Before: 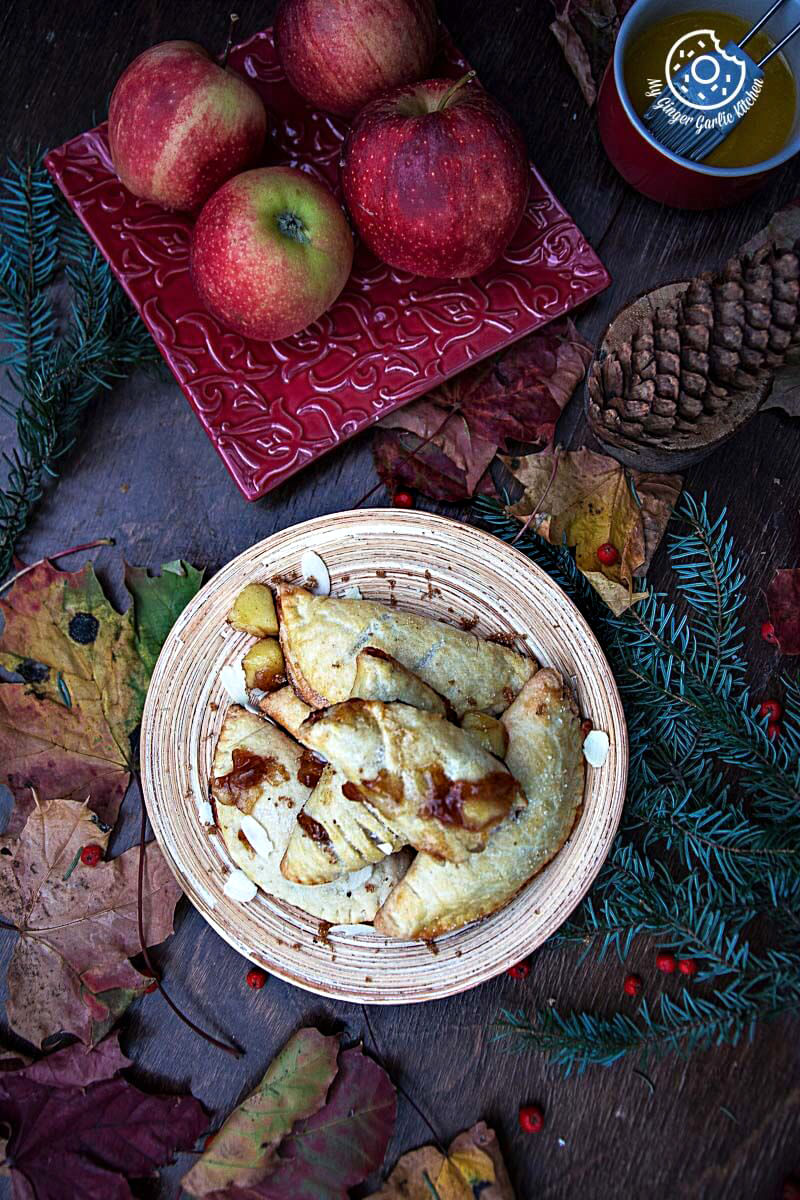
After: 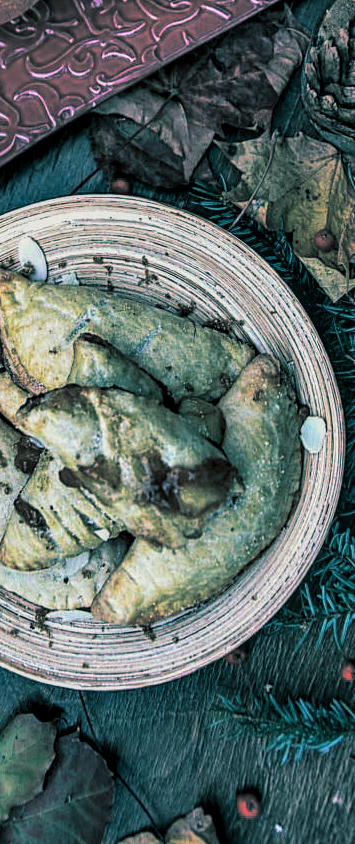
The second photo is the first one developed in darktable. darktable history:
shadows and highlights: shadows 80.73, white point adjustment -9.07, highlights -61.46, soften with gaussian
local contrast: on, module defaults
crop: left 35.432%, top 26.233%, right 20.145%, bottom 3.432%
split-toning: shadows › hue 186.43°, highlights › hue 49.29°, compress 30.29%
